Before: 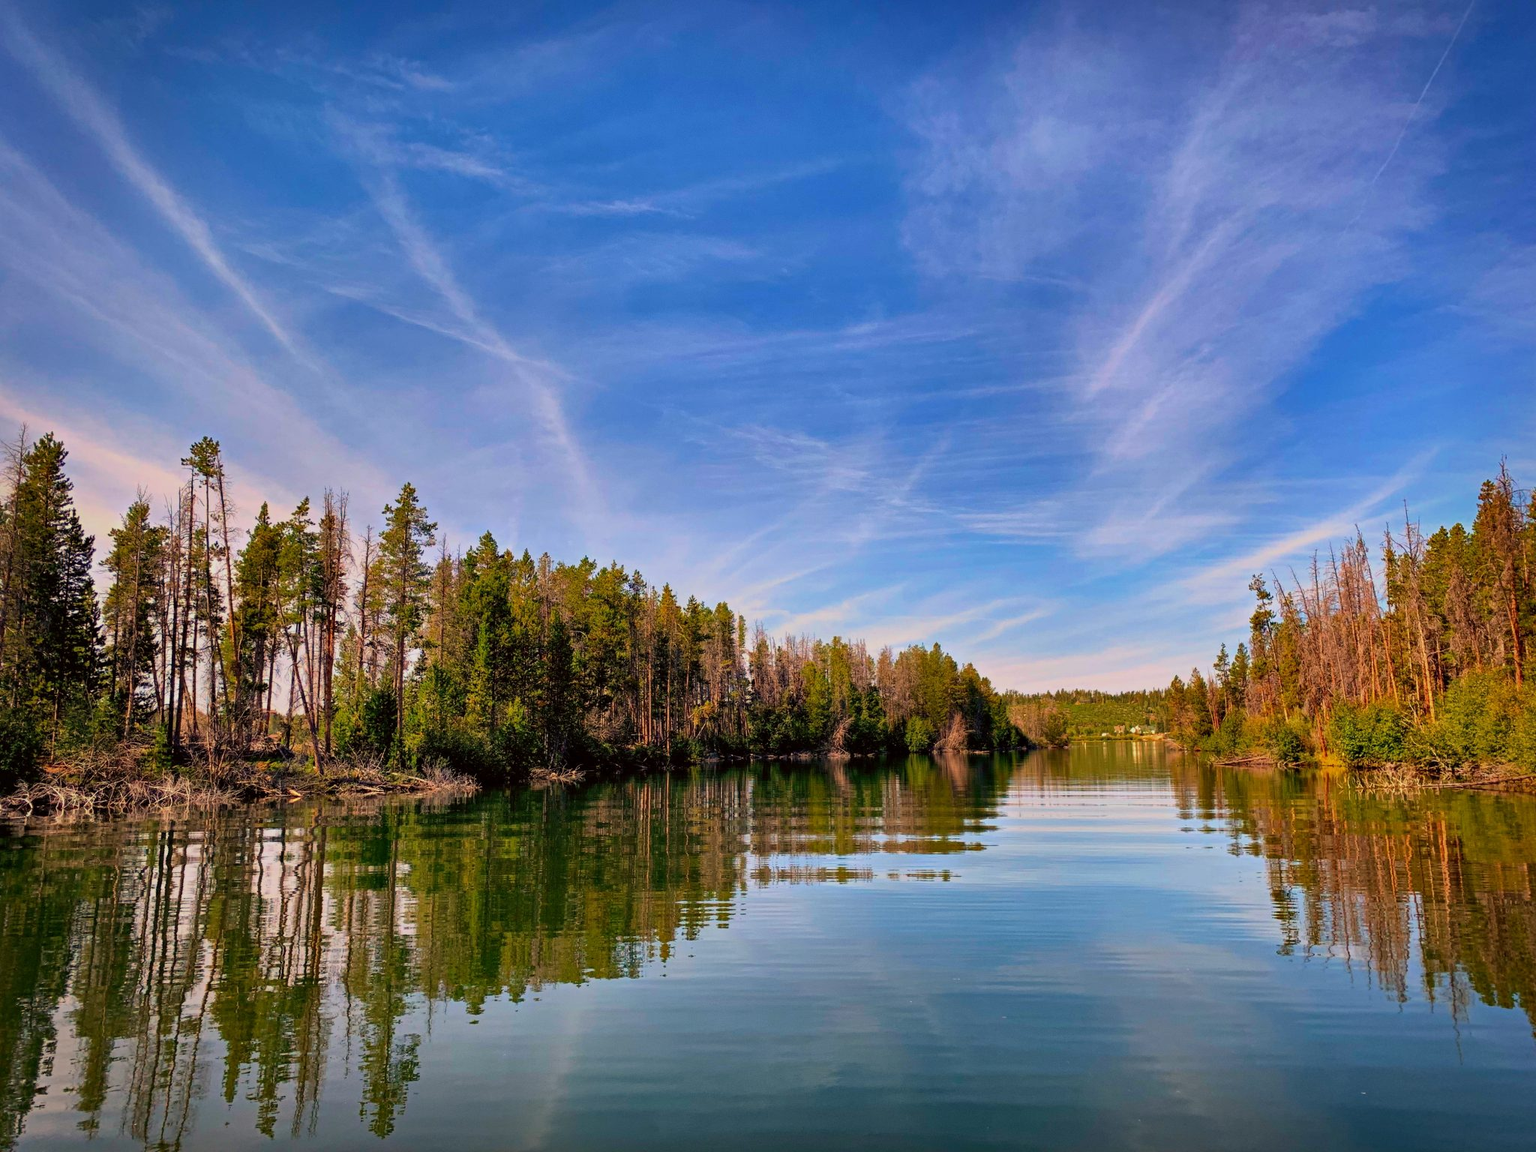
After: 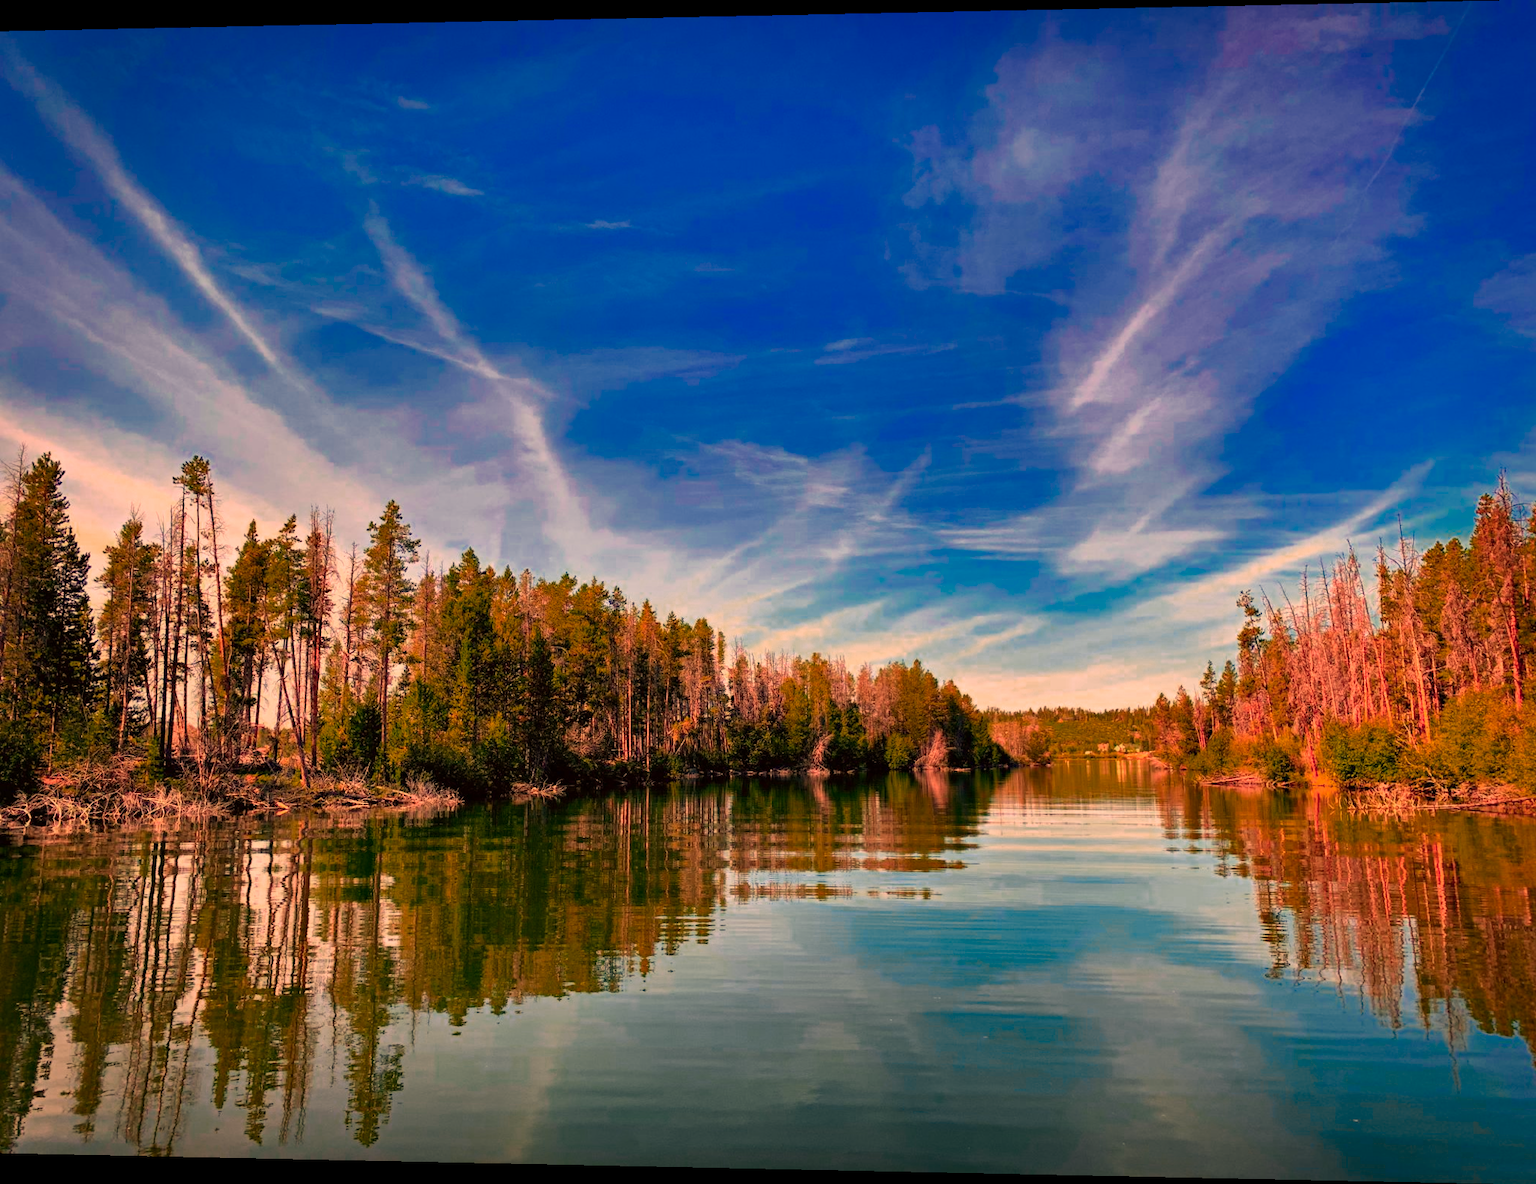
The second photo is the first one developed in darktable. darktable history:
white balance: red 1.138, green 0.996, blue 0.812
color zones: curves: ch0 [(0, 0.553) (0.123, 0.58) (0.23, 0.419) (0.468, 0.155) (0.605, 0.132) (0.723, 0.063) (0.833, 0.172) (0.921, 0.468)]; ch1 [(0.025, 0.645) (0.229, 0.584) (0.326, 0.551) (0.537, 0.446) (0.599, 0.911) (0.708, 1) (0.805, 0.944)]; ch2 [(0.086, 0.468) (0.254, 0.464) (0.638, 0.564) (0.702, 0.592) (0.768, 0.564)]
rotate and perspective: lens shift (horizontal) -0.055, automatic cropping off
